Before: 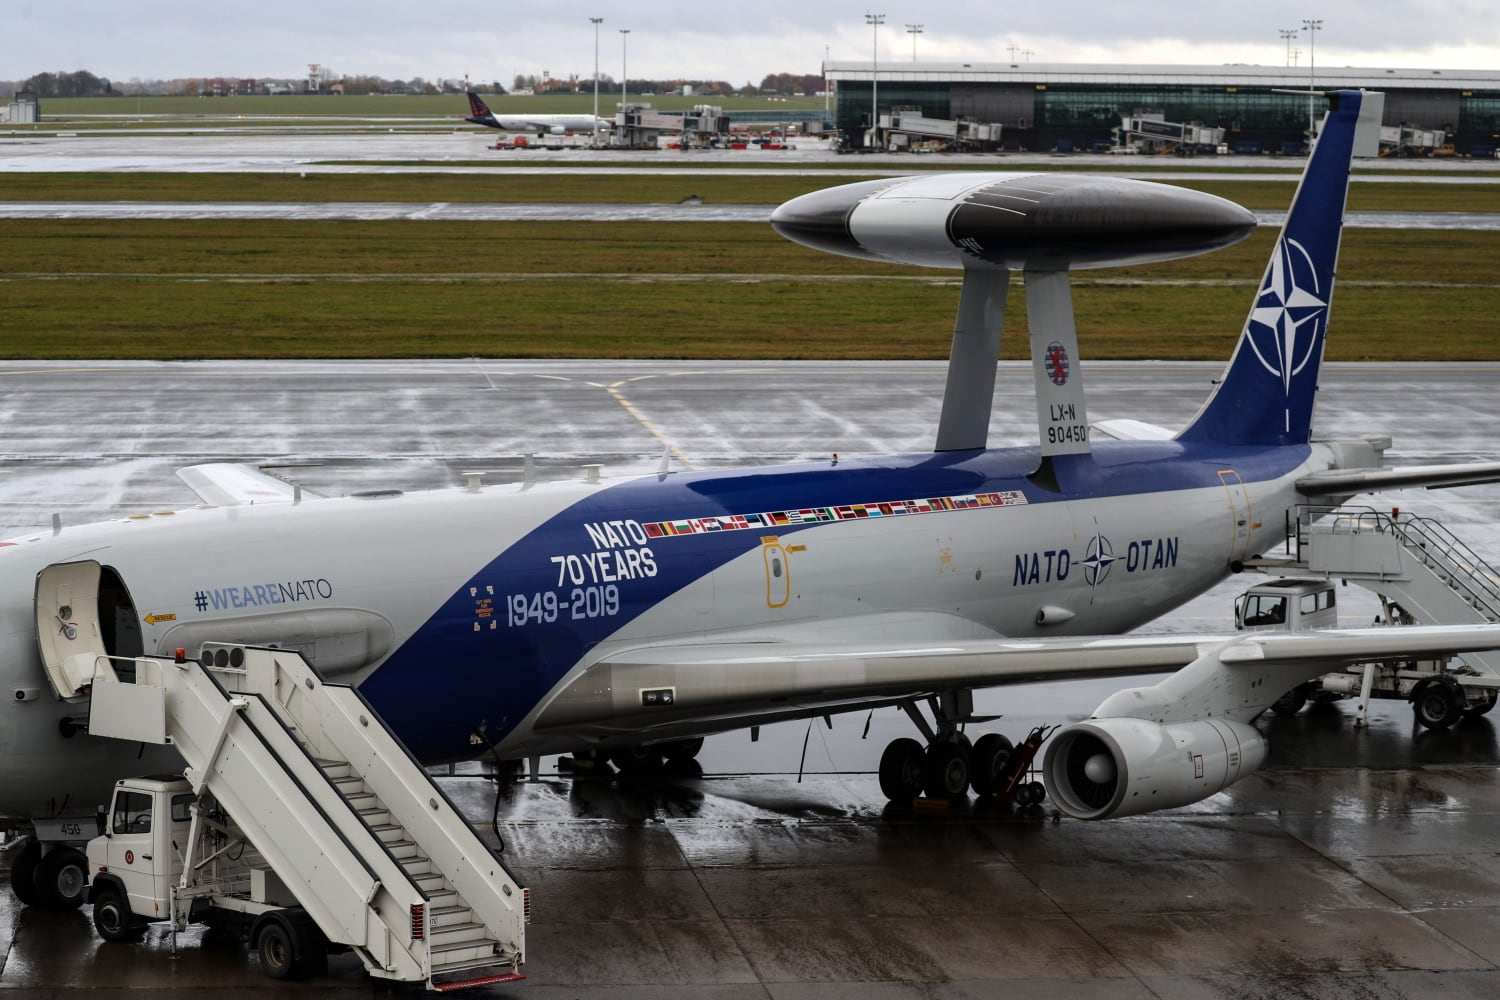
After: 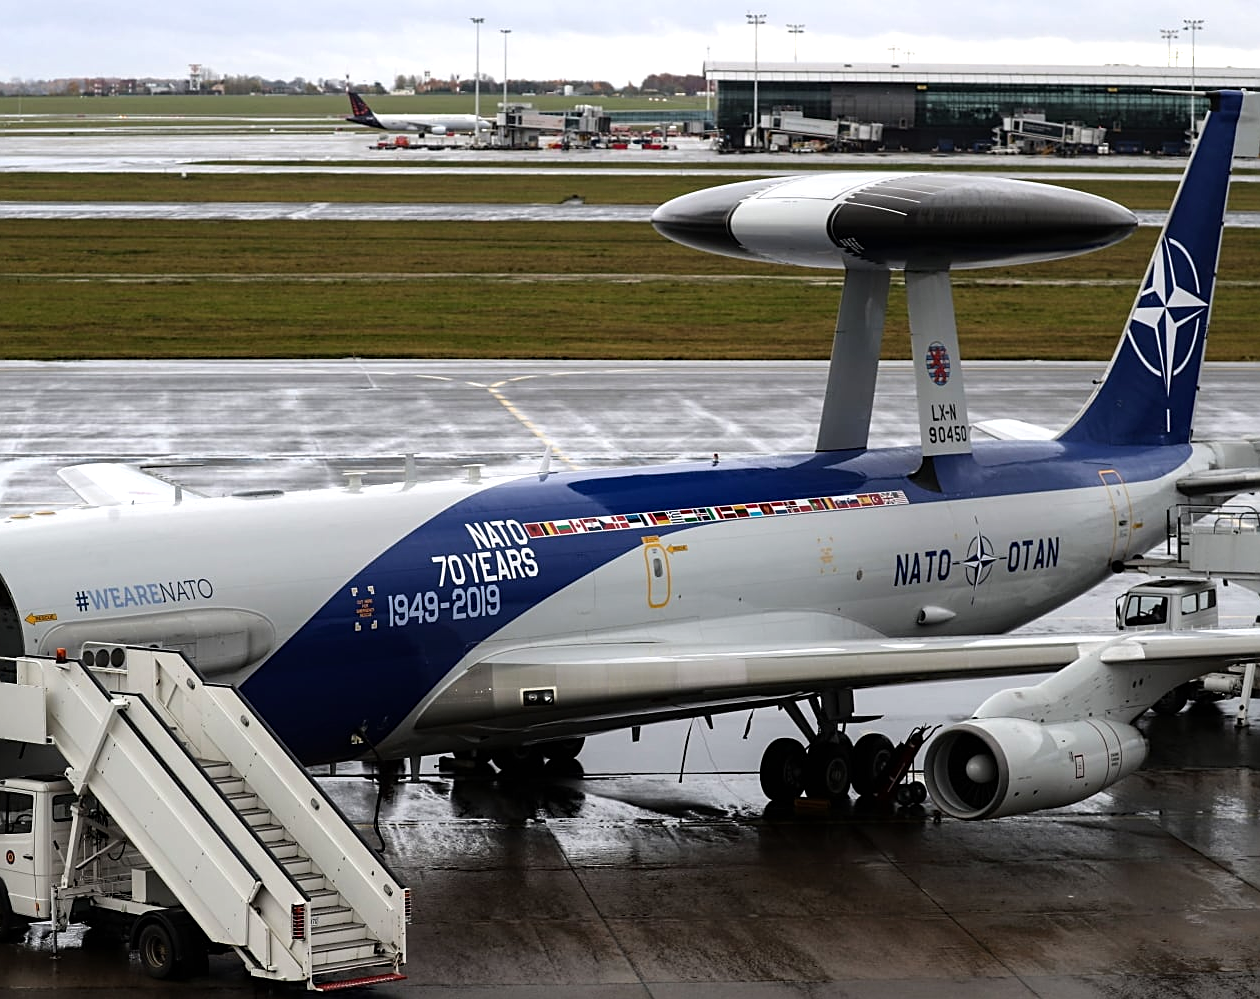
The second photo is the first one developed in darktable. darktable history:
crop: left 7.988%, right 7.455%
sharpen: on, module defaults
tone equalizer: -8 EV -0.425 EV, -7 EV -0.368 EV, -6 EV -0.364 EV, -5 EV -0.196 EV, -3 EV 0.199 EV, -2 EV 0.34 EV, -1 EV 0.373 EV, +0 EV 0.441 EV, mask exposure compensation -0.487 EV
